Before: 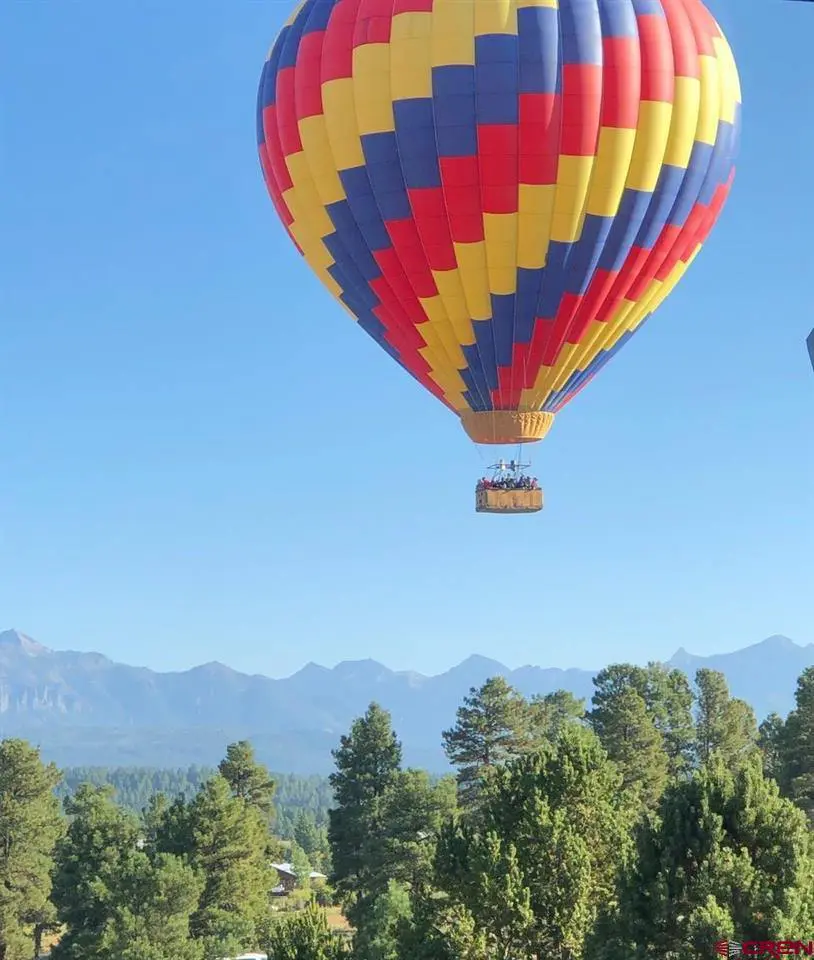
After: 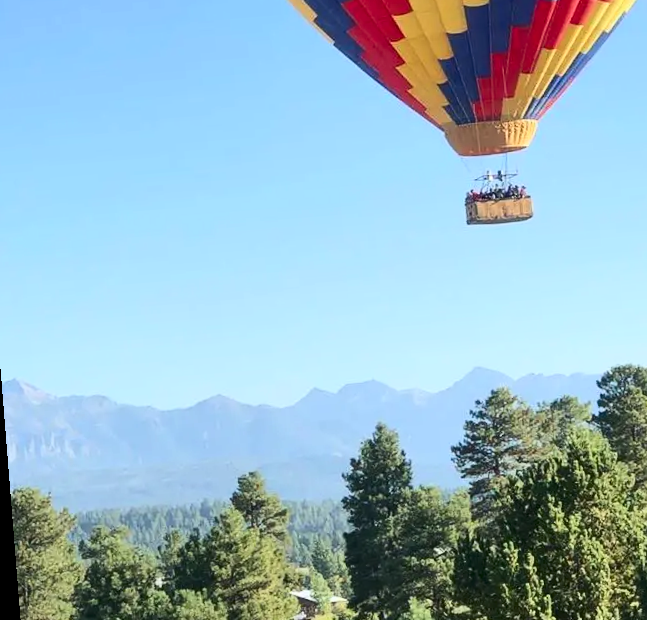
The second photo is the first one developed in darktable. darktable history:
crop: top 26.531%, right 17.959%
contrast brightness saturation: contrast 0.28
rotate and perspective: rotation -4.57°, crop left 0.054, crop right 0.944, crop top 0.087, crop bottom 0.914
